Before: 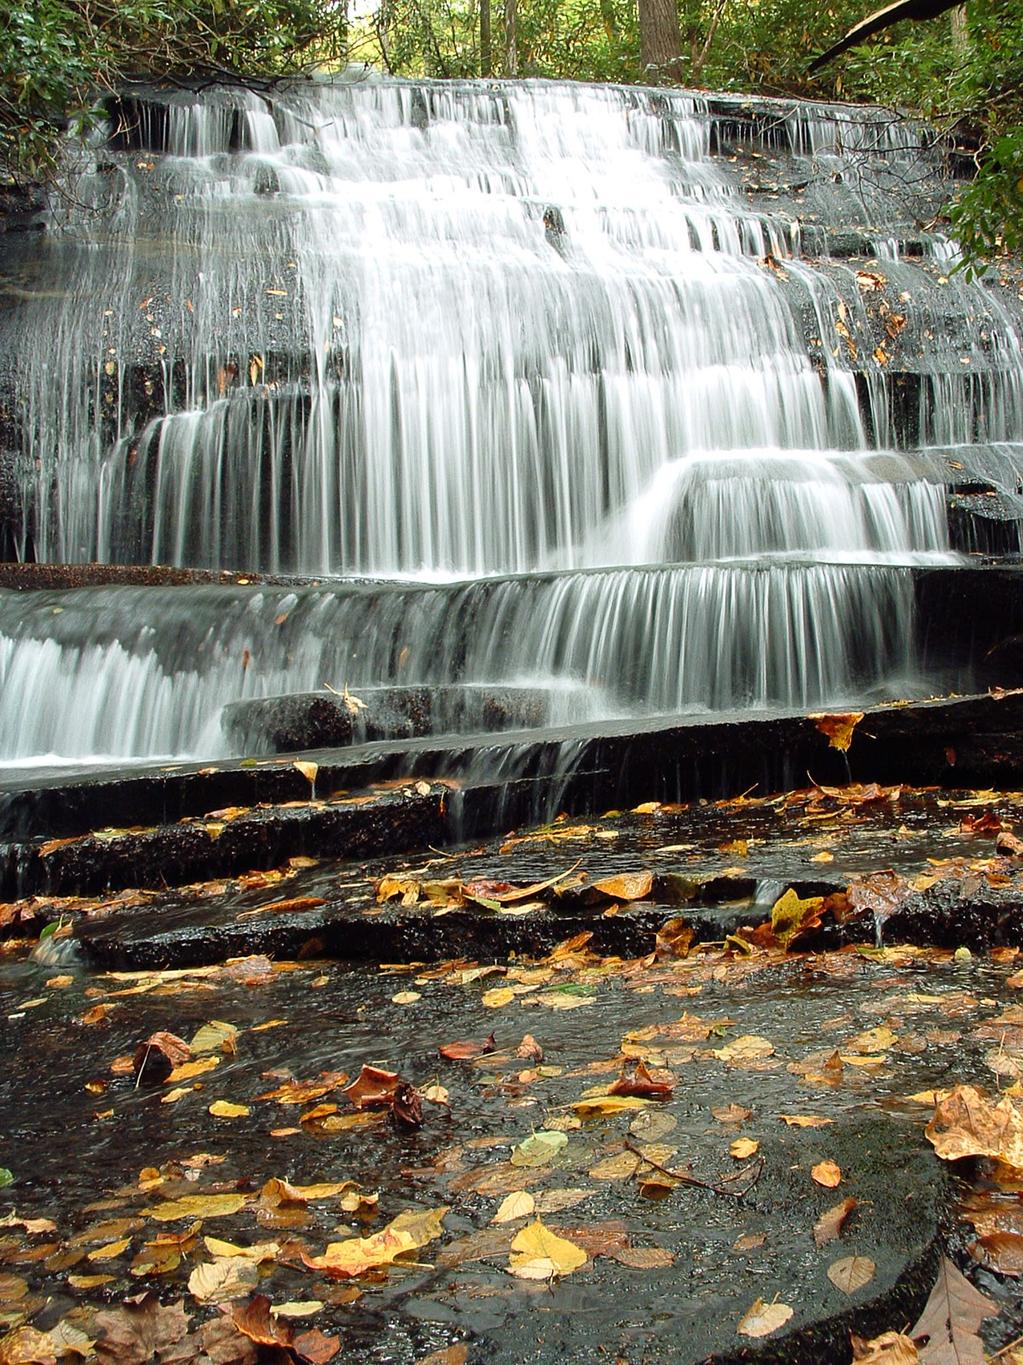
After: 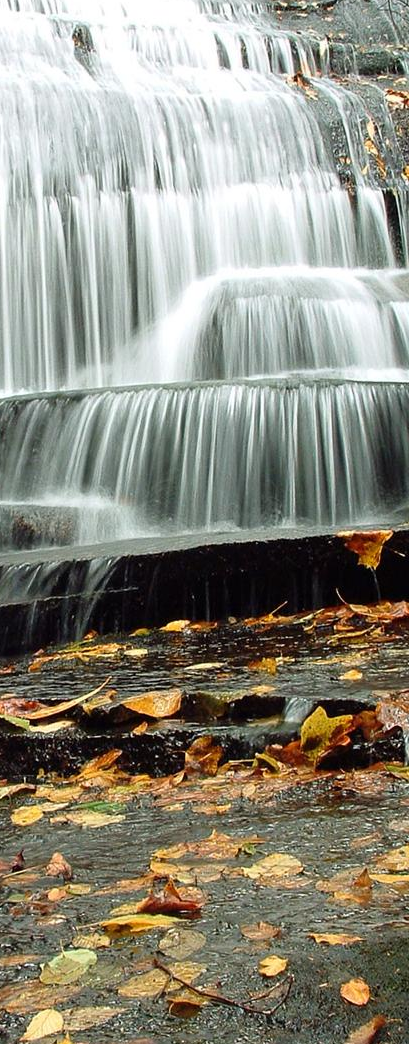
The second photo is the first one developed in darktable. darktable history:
crop: left 46.085%, top 13.403%, right 13.923%, bottom 10.107%
